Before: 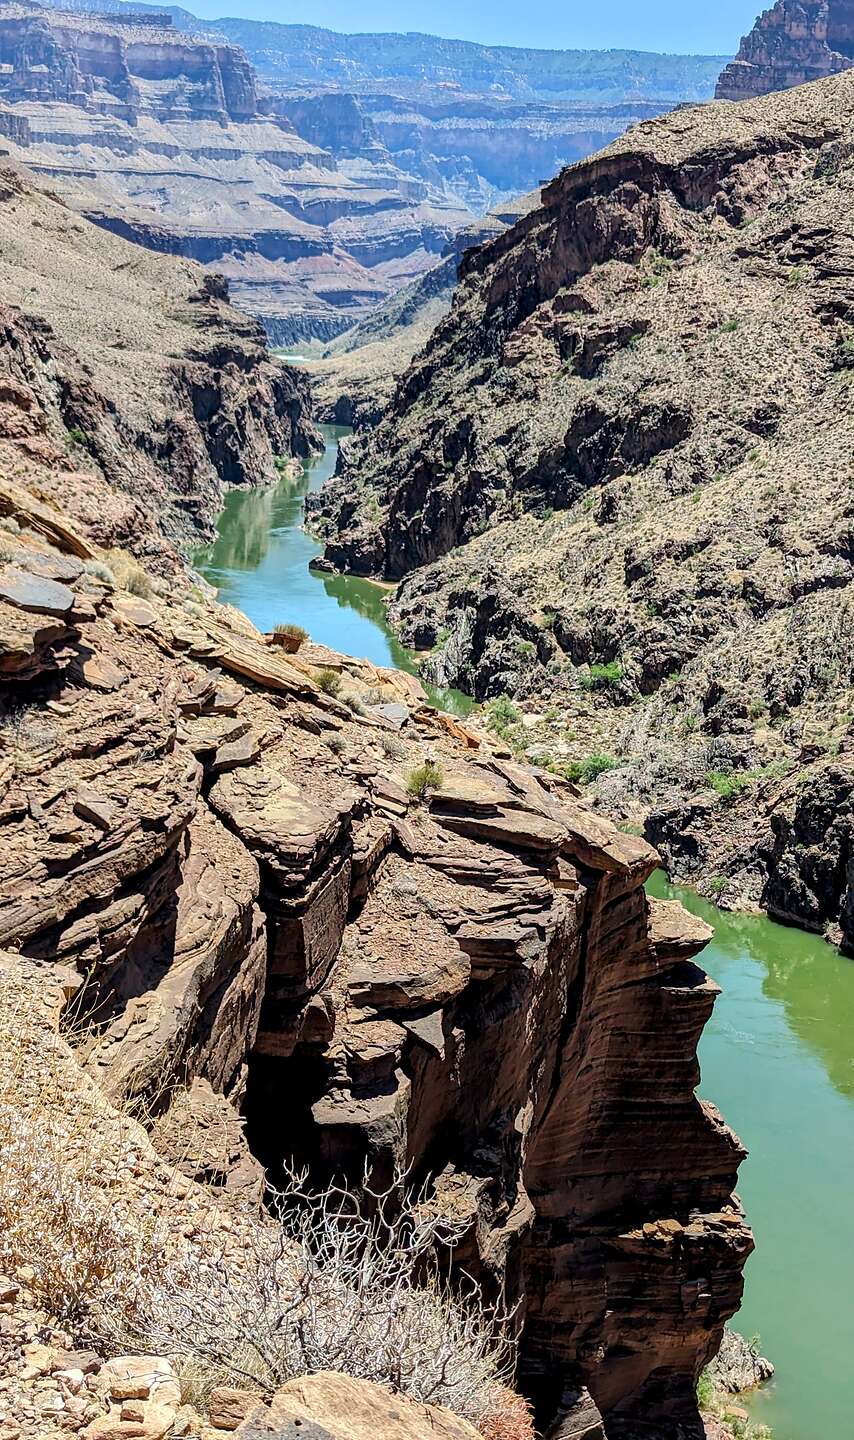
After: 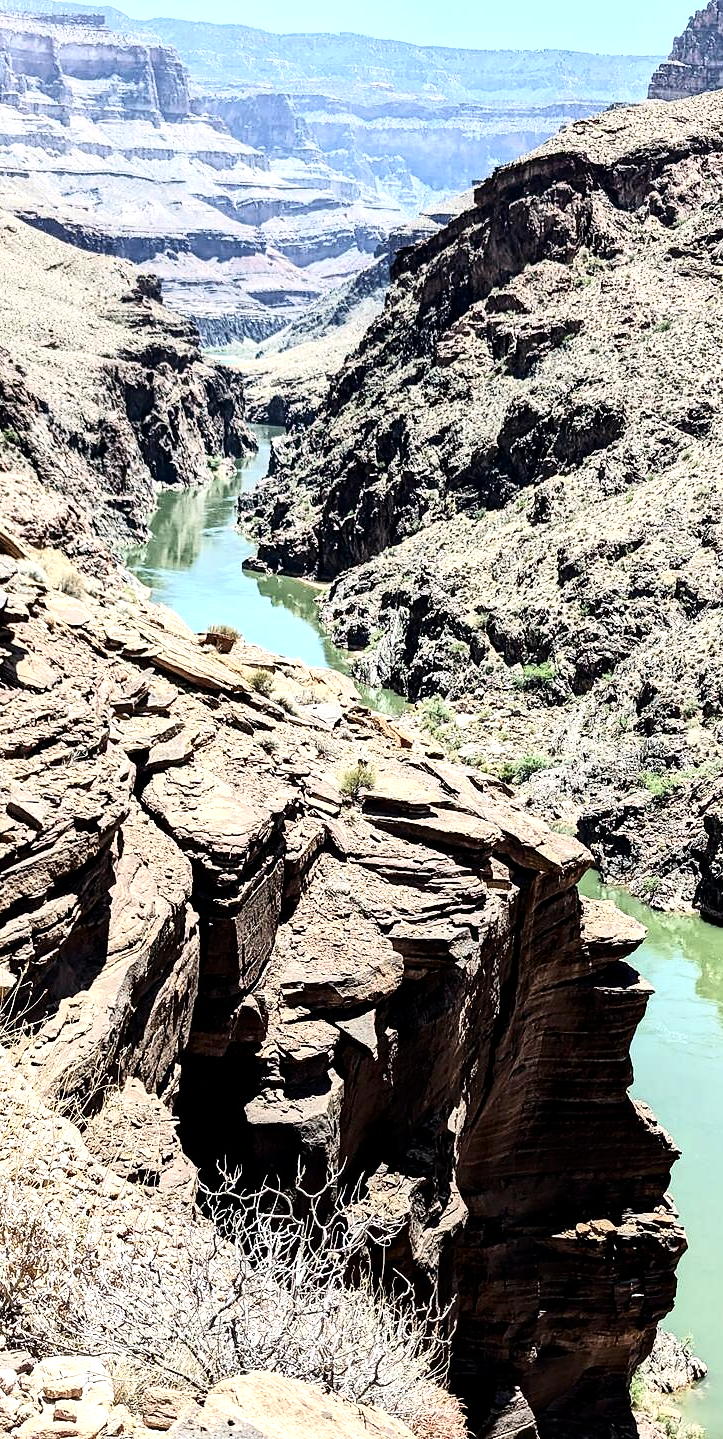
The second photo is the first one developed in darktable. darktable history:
crop: left 7.942%, right 7.385%
contrast brightness saturation: contrast 0.248, saturation -0.321
tone equalizer: -8 EV -0.786 EV, -7 EV -0.688 EV, -6 EV -0.572 EV, -5 EV -0.375 EV, -3 EV 0.384 EV, -2 EV 0.6 EV, -1 EV 0.696 EV, +0 EV 0.744 EV
